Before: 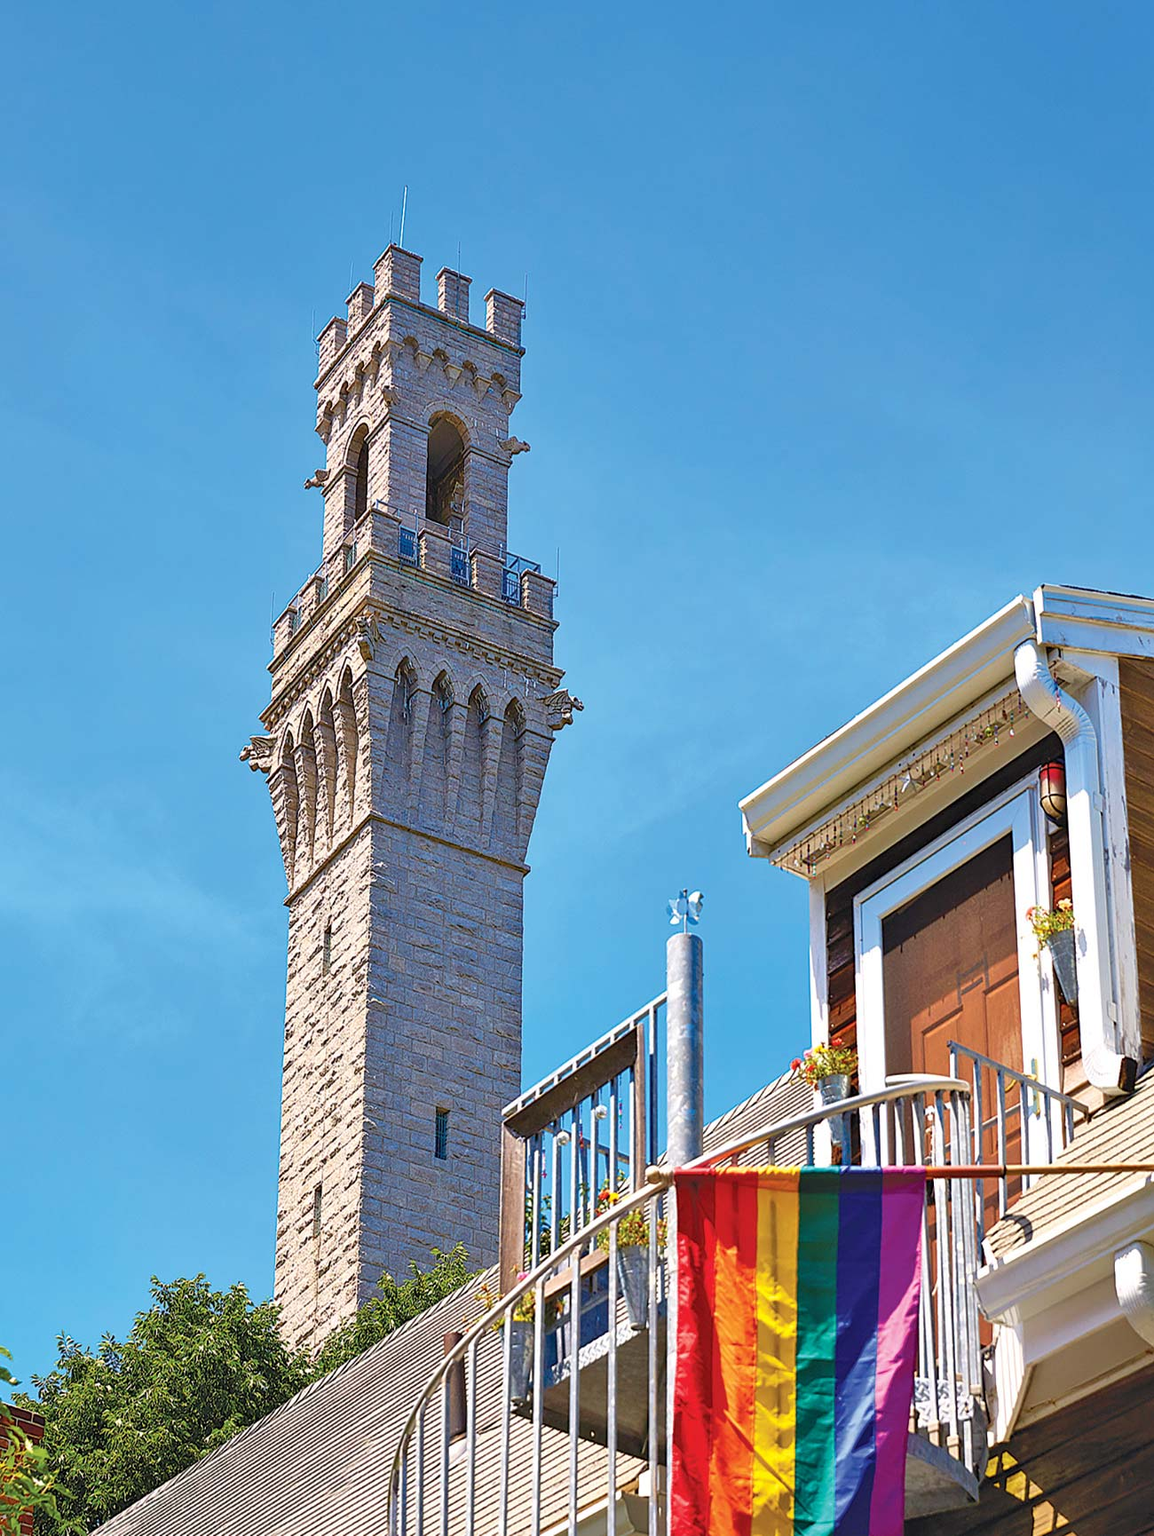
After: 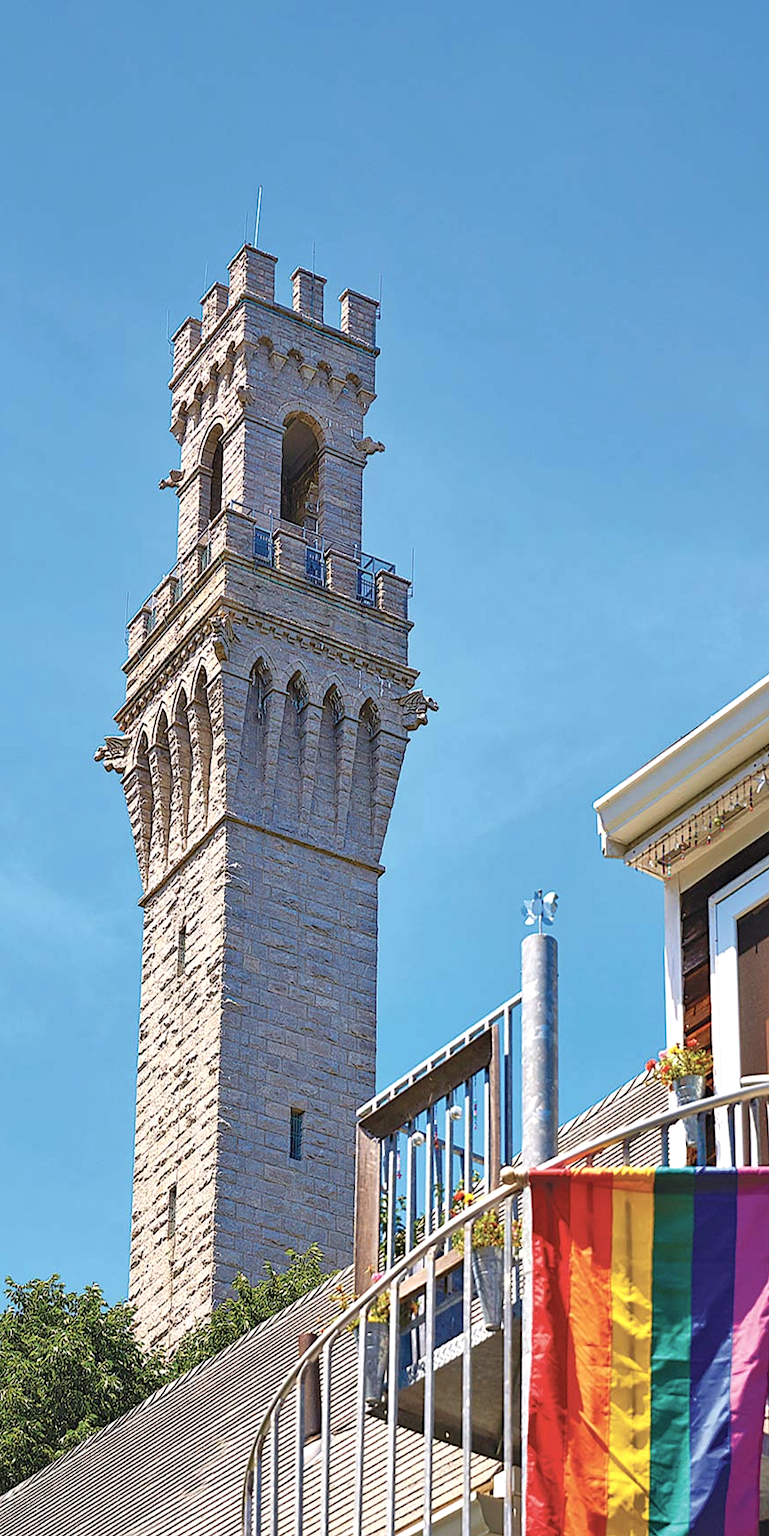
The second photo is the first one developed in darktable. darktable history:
exposure: exposure 0.127 EV, compensate highlight preservation false
crop and rotate: left 12.648%, right 20.685%
color correction: saturation 0.85
